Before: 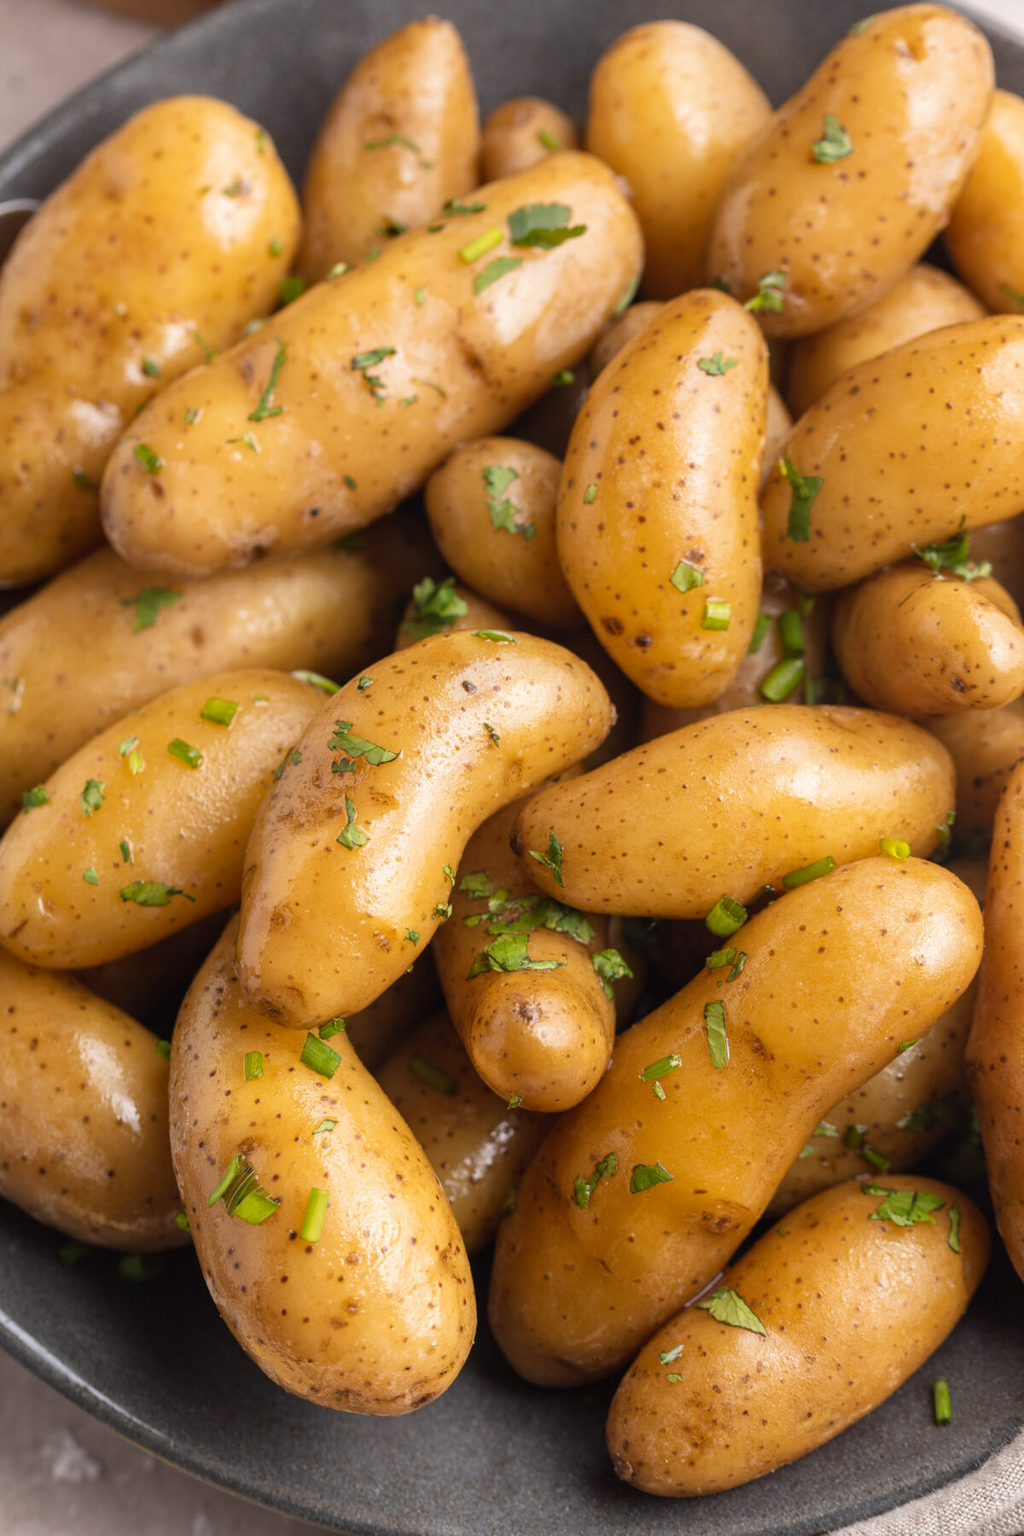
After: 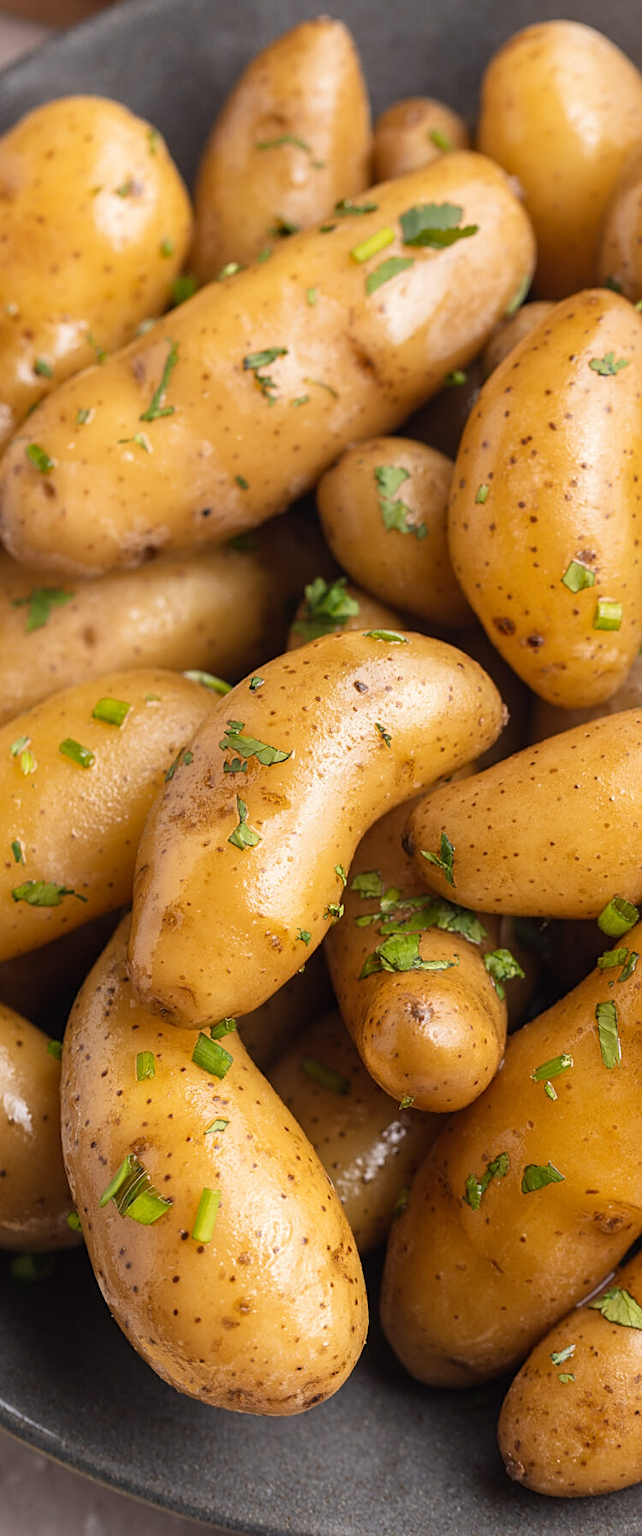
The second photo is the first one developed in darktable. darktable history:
crop: left 10.644%, right 26.528%
sharpen: on, module defaults
